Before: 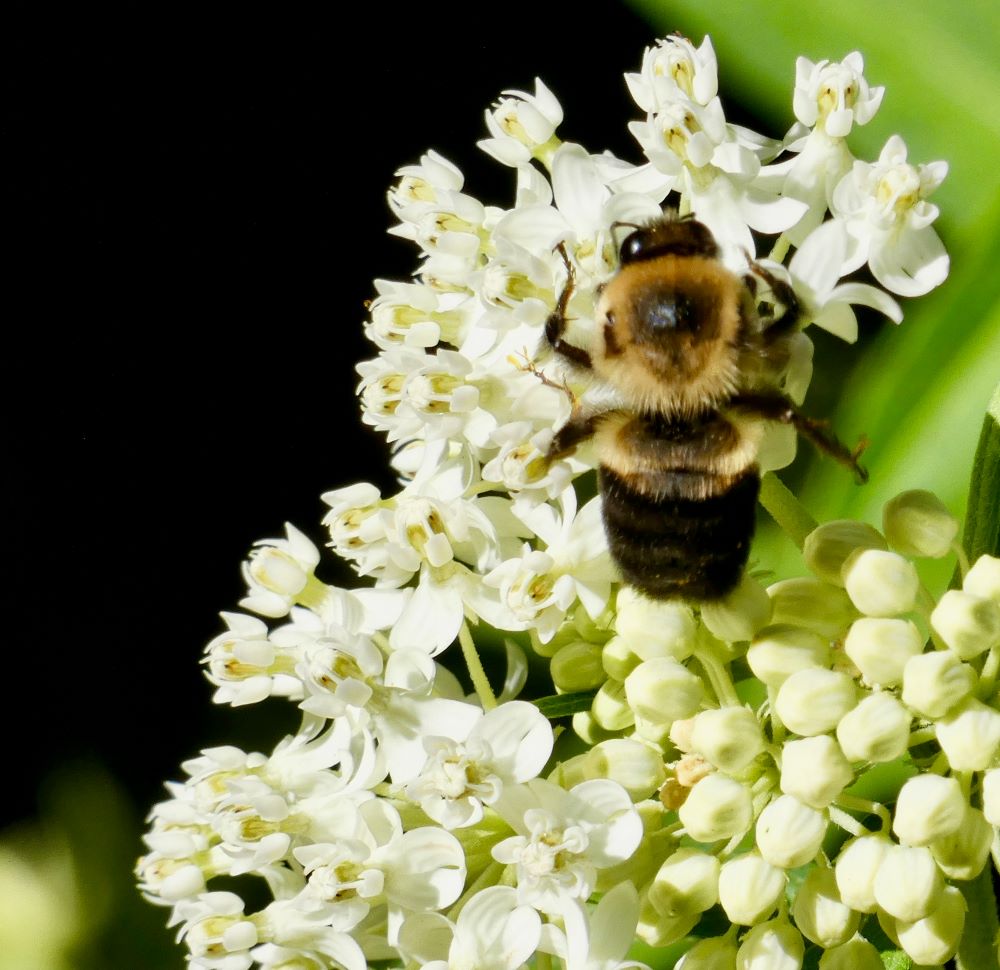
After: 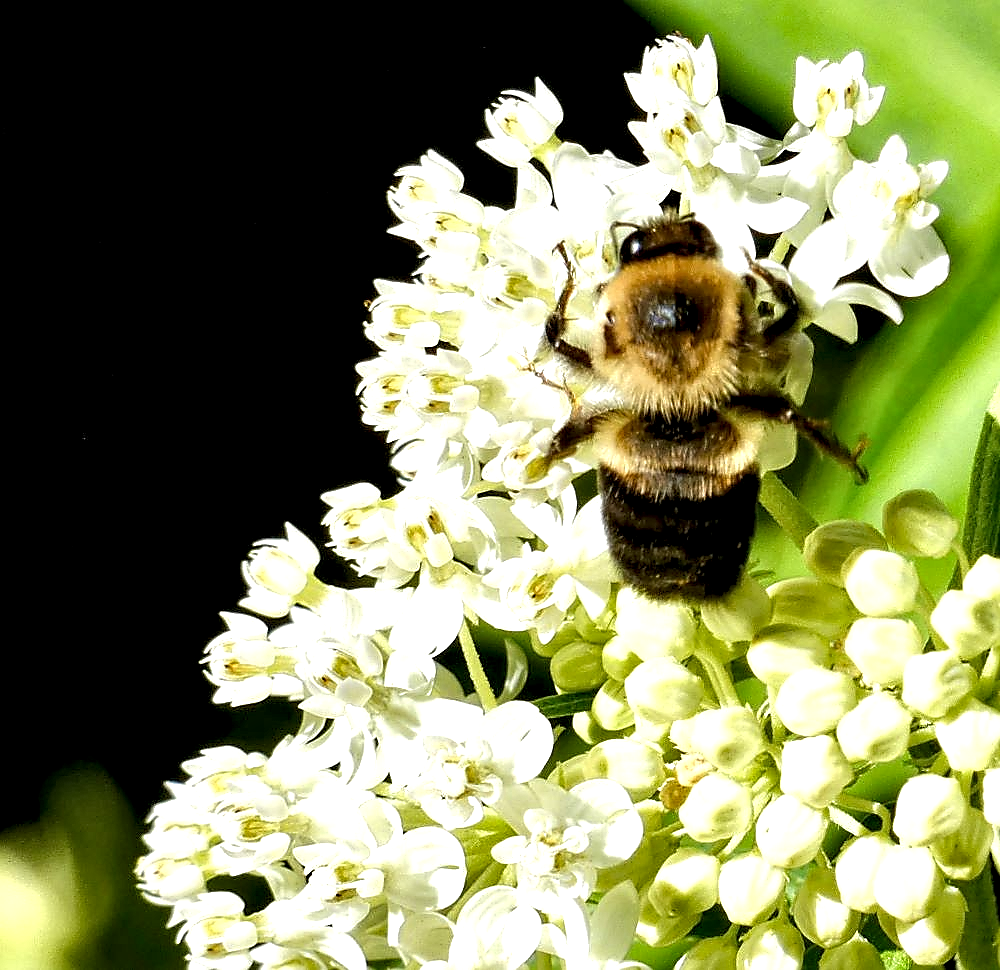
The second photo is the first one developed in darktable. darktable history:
local contrast: highlights 102%, shadows 102%, detail 201%, midtone range 0.2
sharpen: radius 1.366, amount 1.262, threshold 0.763
exposure: black level correction 0.001, exposure 0.499 EV, compensate exposure bias true, compensate highlight preservation false
